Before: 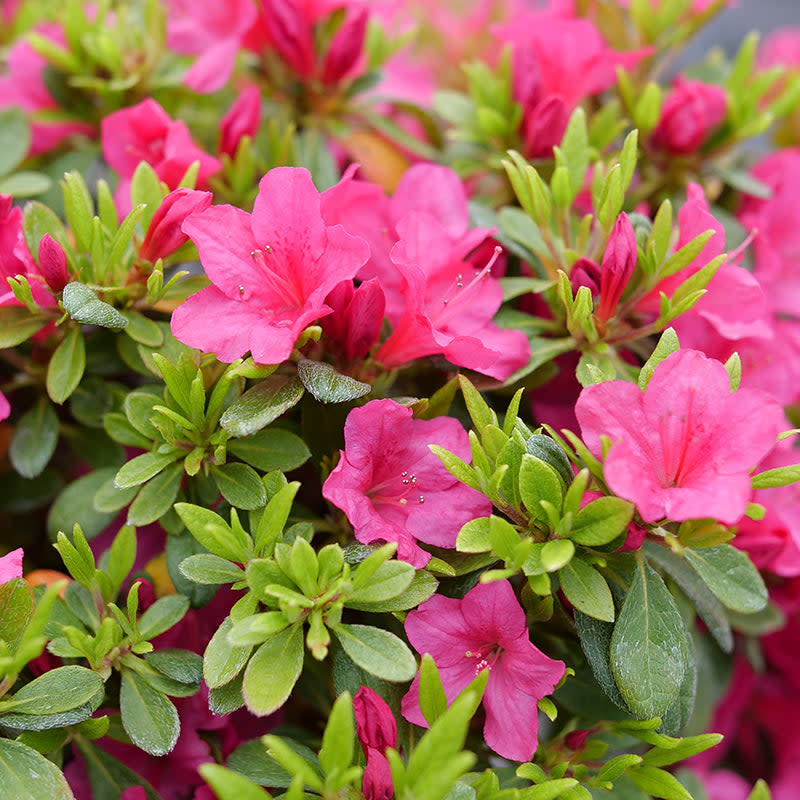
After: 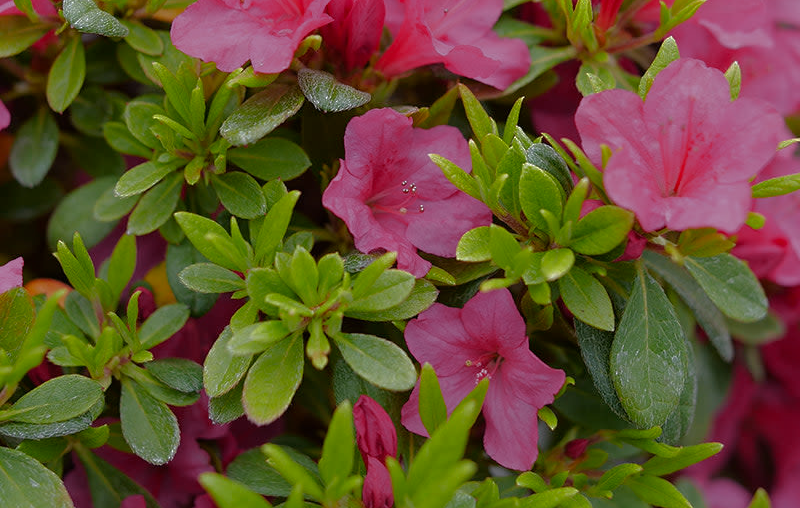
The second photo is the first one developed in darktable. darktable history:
base curve: curves: ch0 [(0, 0) (0.841, 0.609) (1, 1)]
crop and rotate: top 36.435%
color zones: curves: ch1 [(0.25, 0.61) (0.75, 0.248)]
